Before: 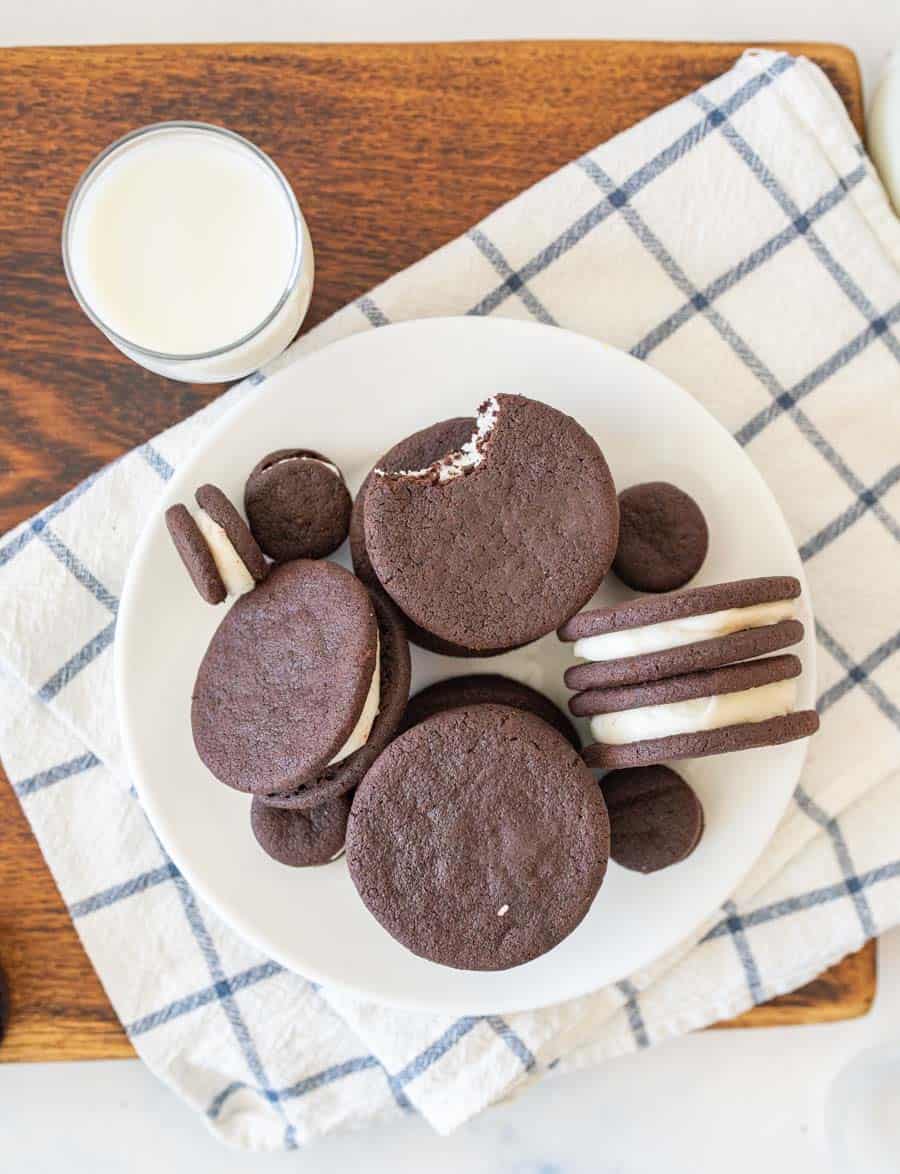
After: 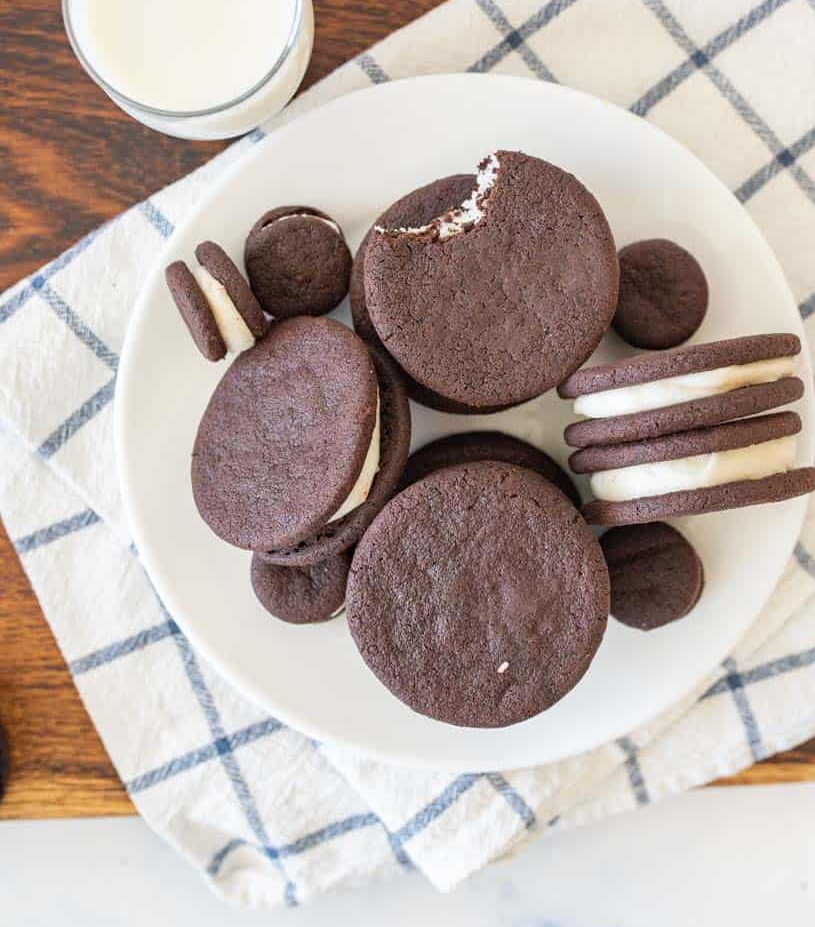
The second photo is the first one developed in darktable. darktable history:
crop: top 20.78%, right 9.362%, bottom 0.228%
